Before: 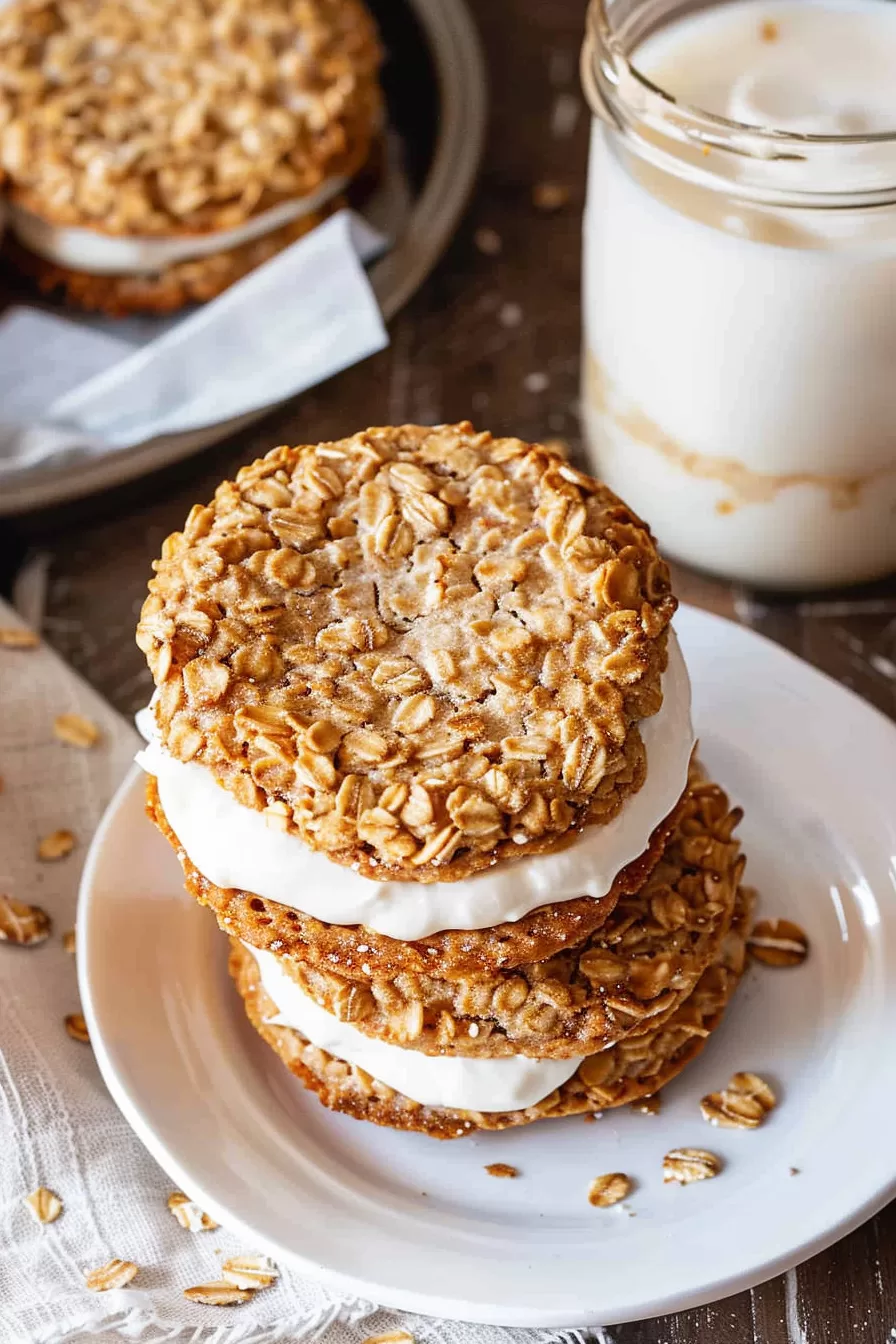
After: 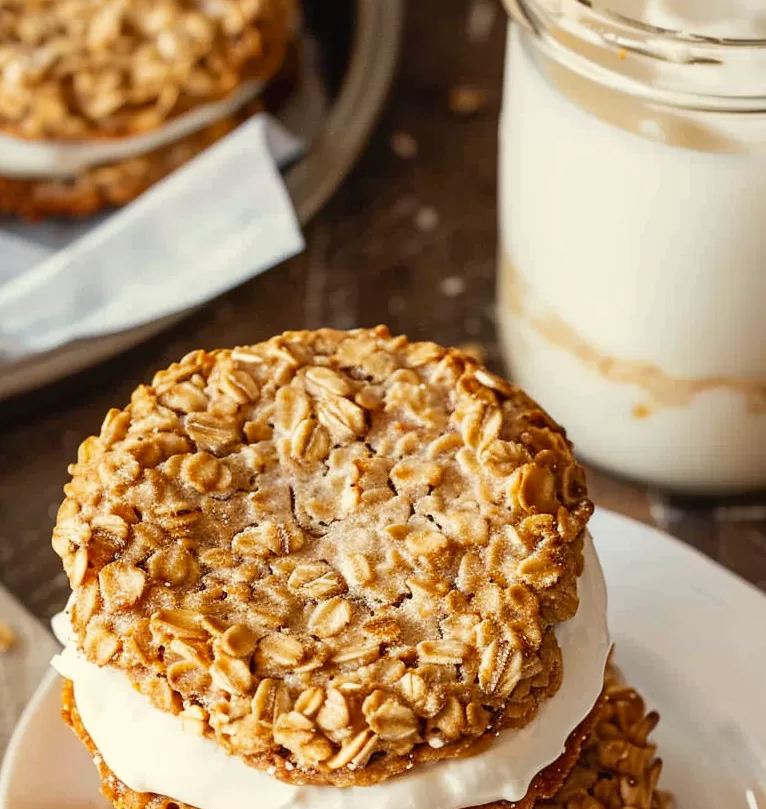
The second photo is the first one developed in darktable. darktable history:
tone equalizer: -7 EV 0.218 EV, -6 EV 0.092 EV, -5 EV 0.084 EV, -4 EV 0.057 EV, -2 EV -0.026 EV, -1 EV -0.043 EV, +0 EV -0.04 EV, mask exposure compensation -0.499 EV
crop and rotate: left 9.402%, top 7.19%, right 5.033%, bottom 32.597%
color calibration: x 0.329, y 0.346, temperature 5615.43 K
color correction: highlights a* -2.54, highlights b* 2.44
